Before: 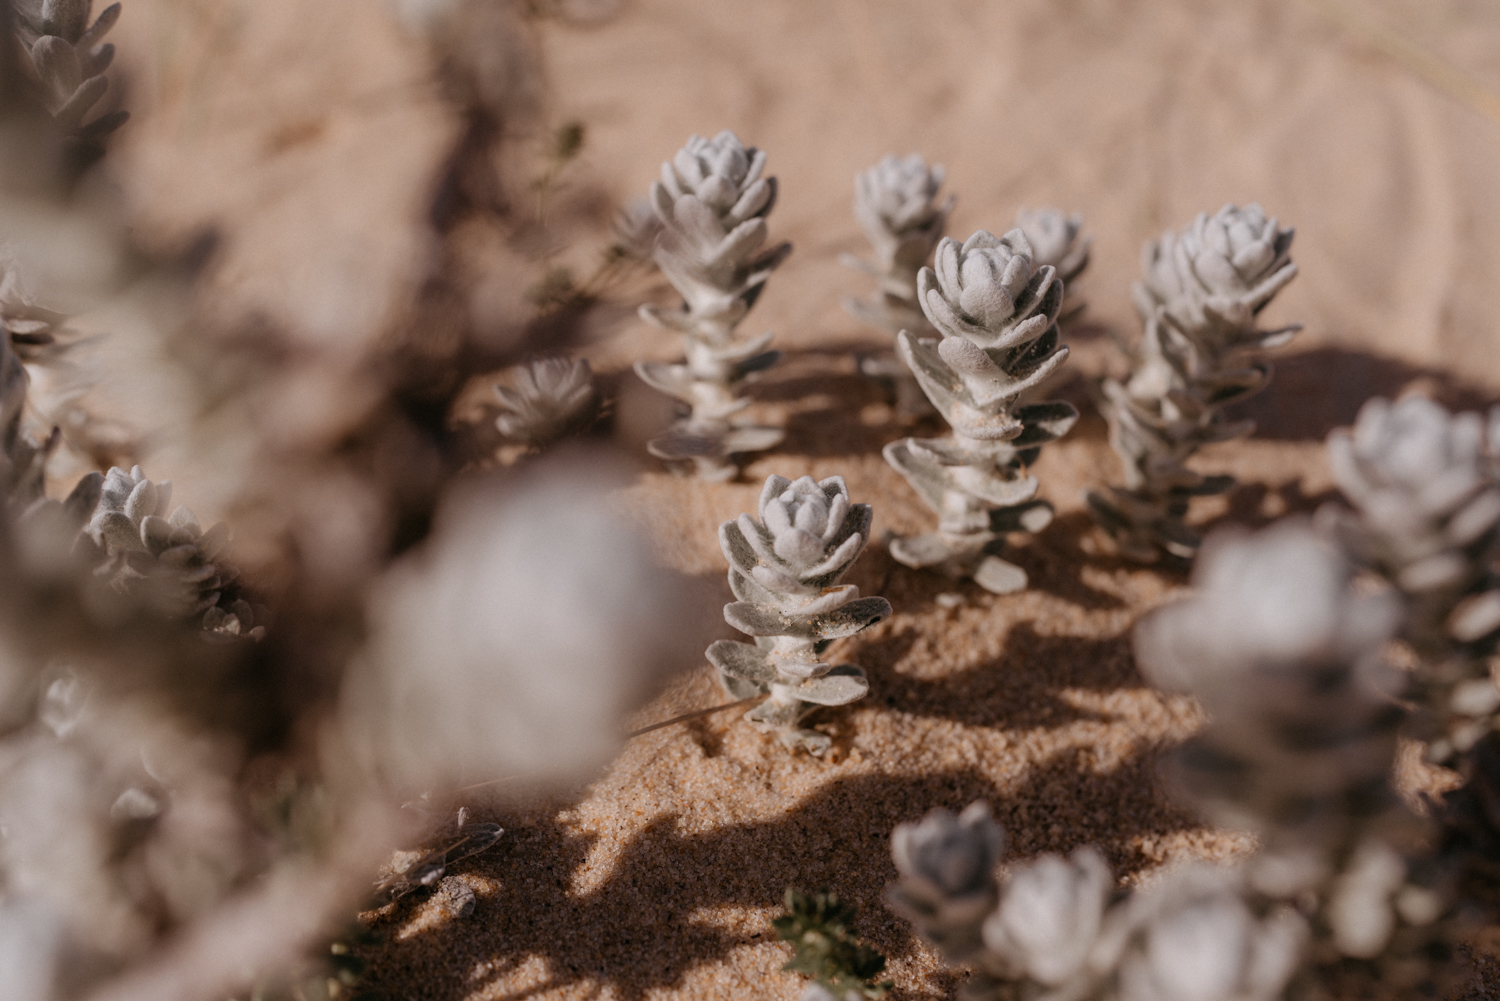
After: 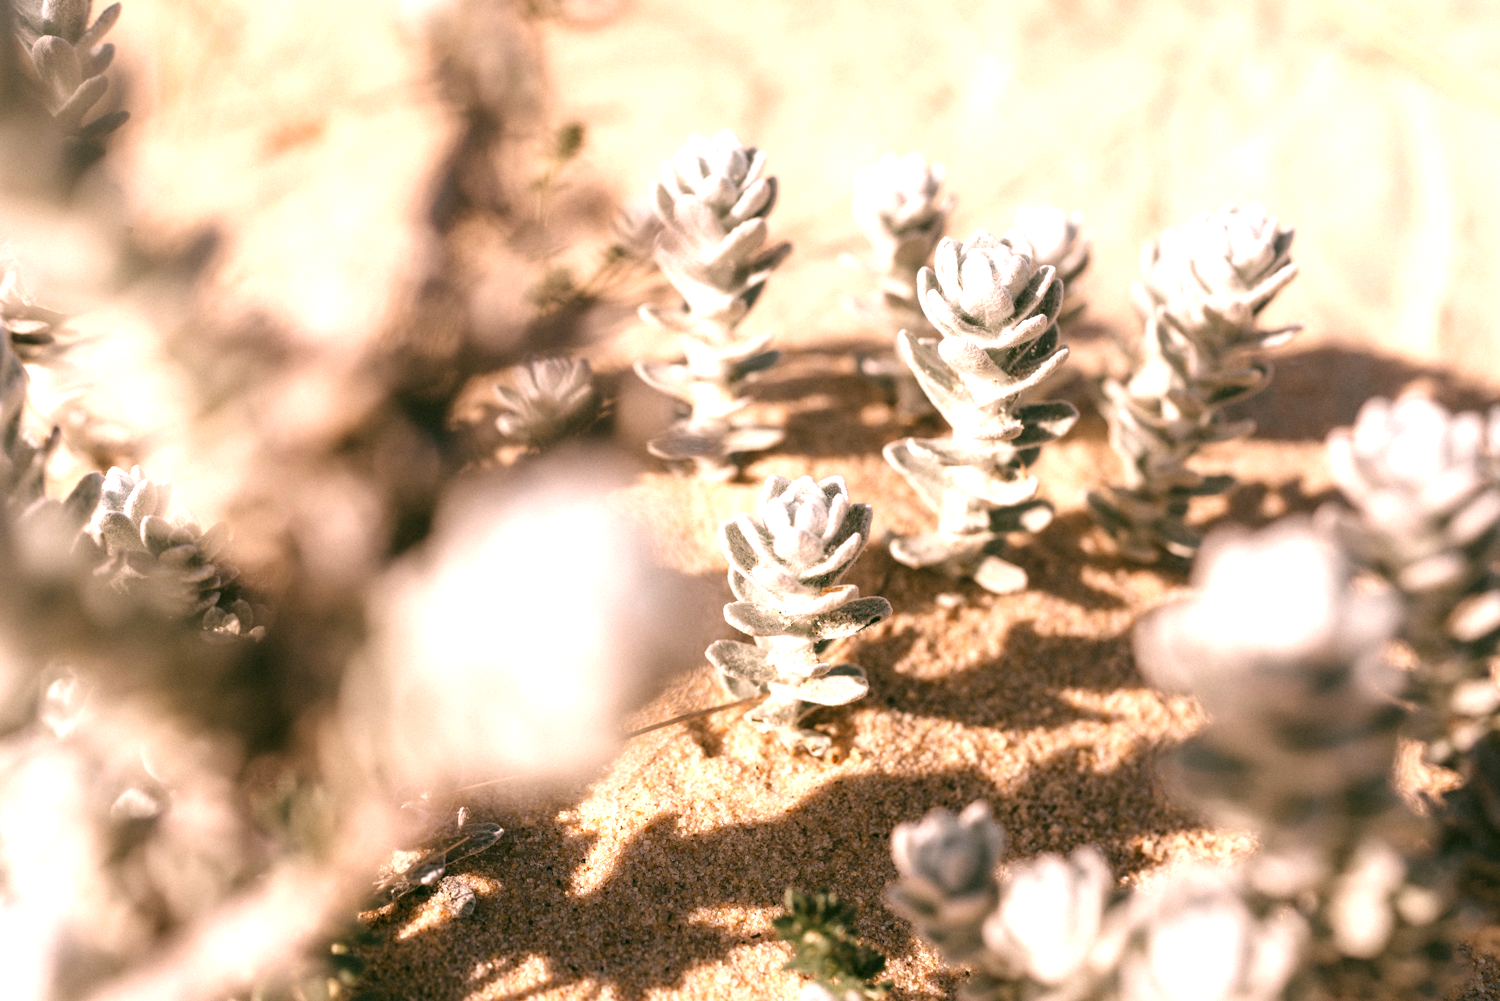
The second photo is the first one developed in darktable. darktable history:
color correction: highlights a* 4.25, highlights b* 4.97, shadows a* -7.89, shadows b* 4.85
exposure: black level correction 0, exposure 1.741 EV, compensate exposure bias true, compensate highlight preservation false
